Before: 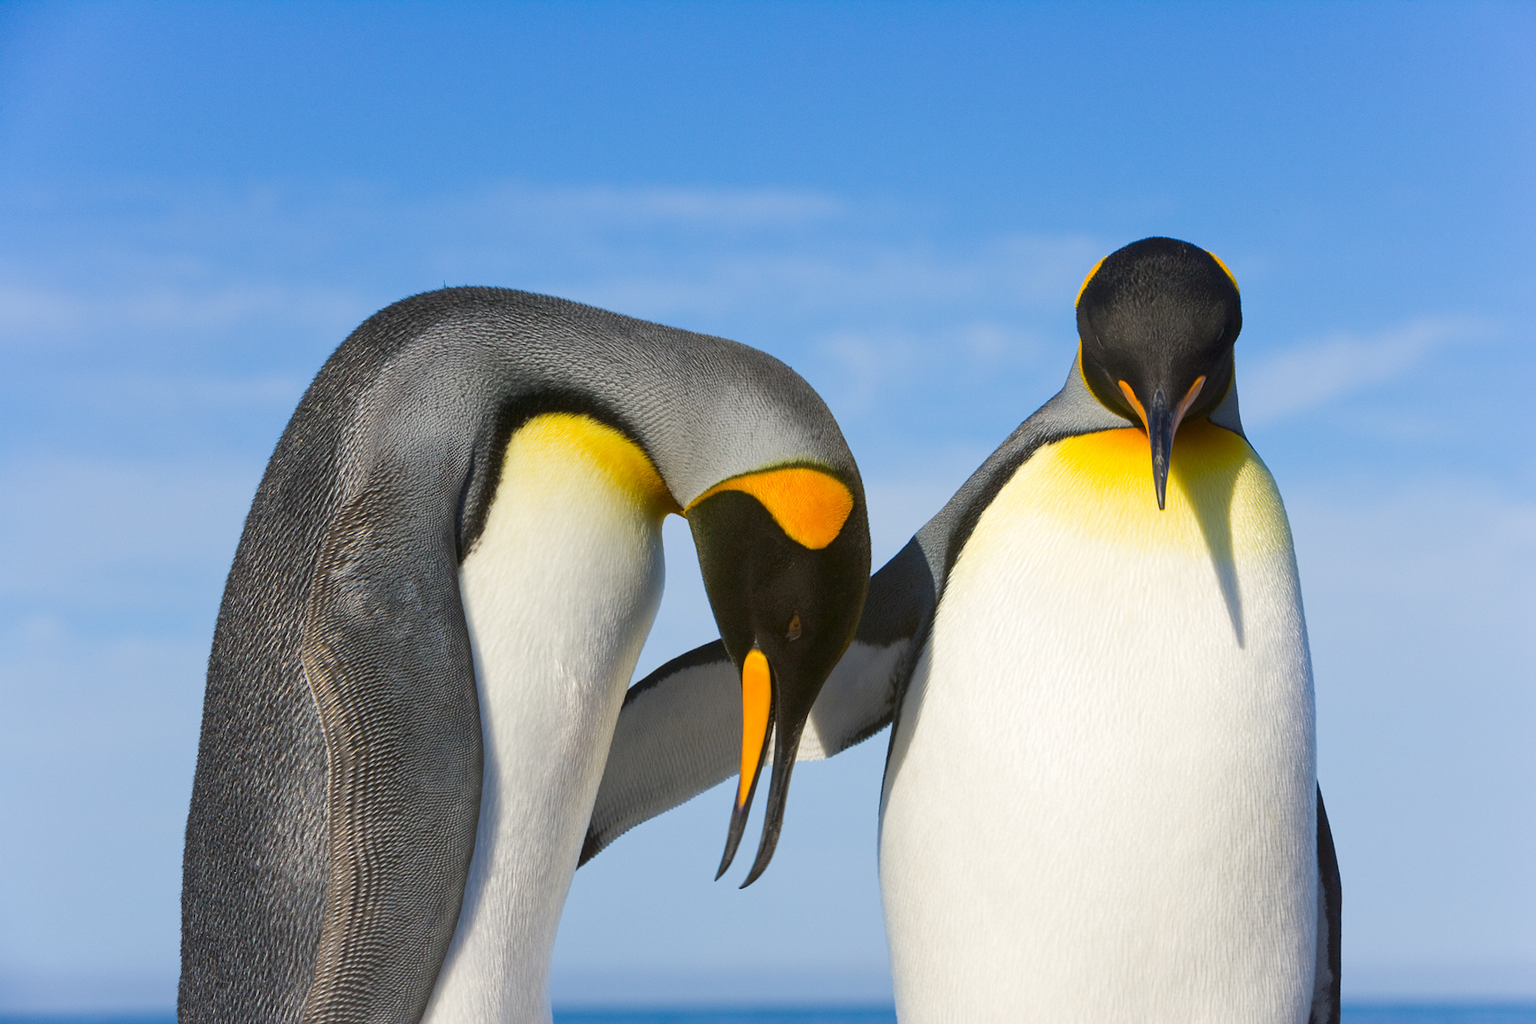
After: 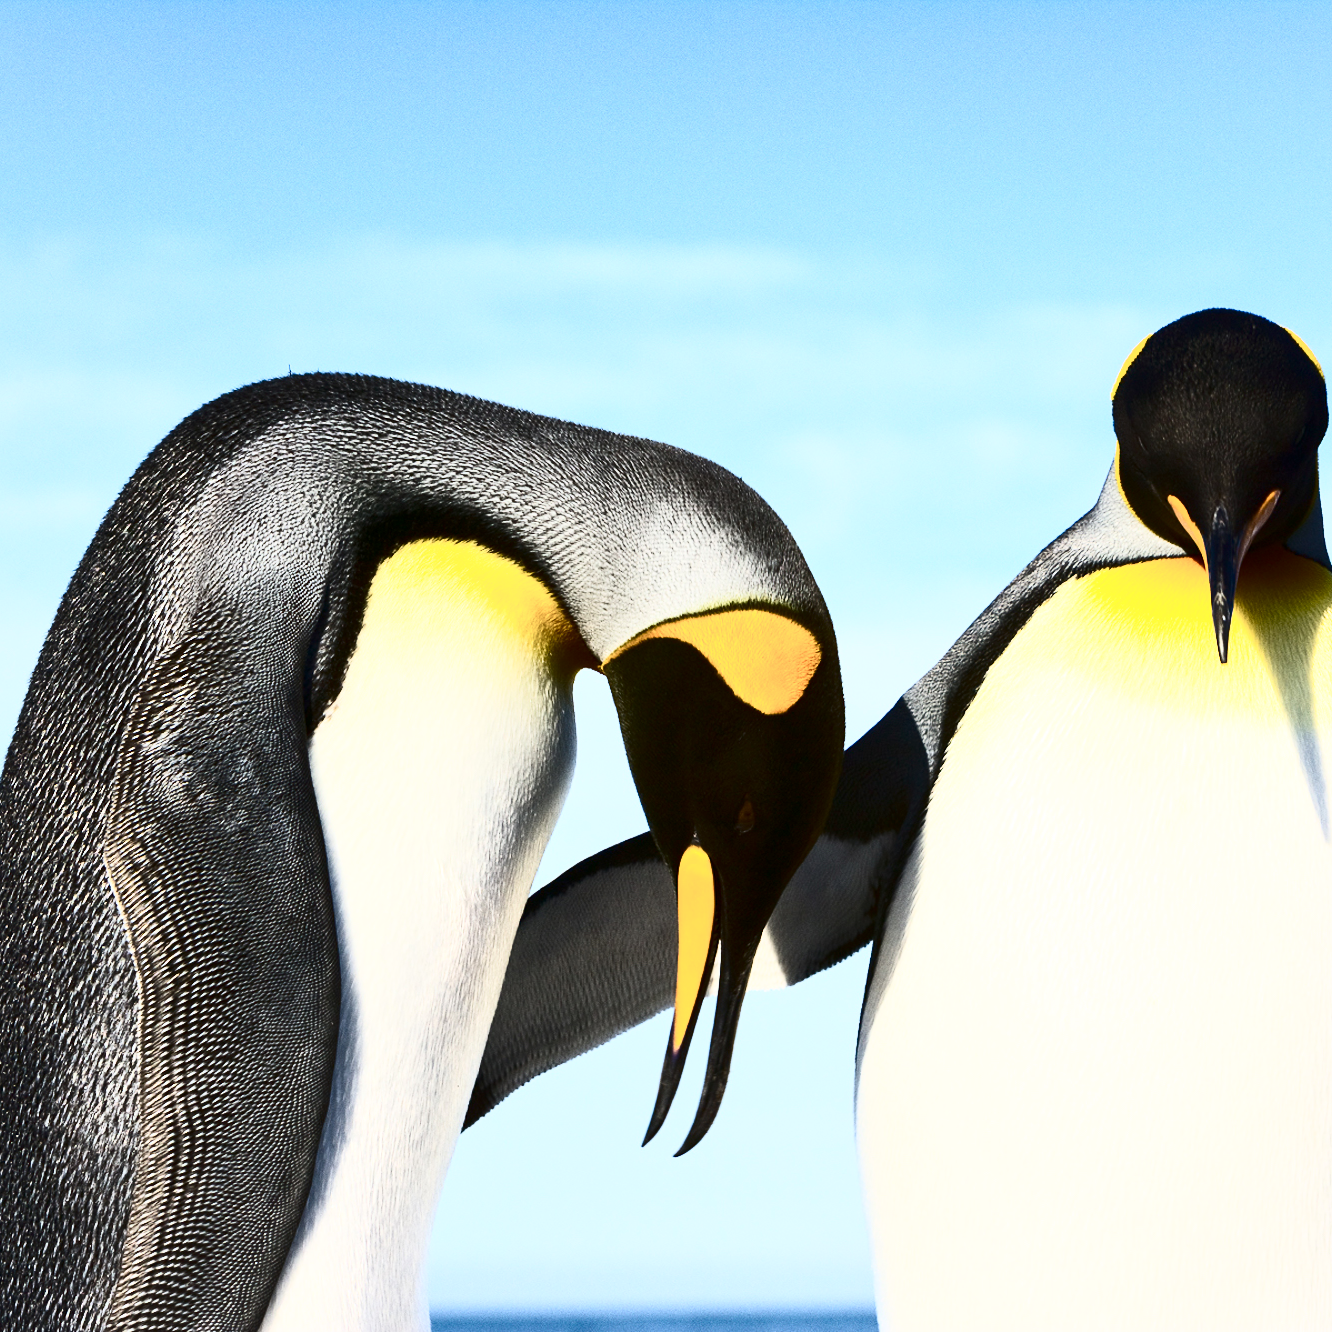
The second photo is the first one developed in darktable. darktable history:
local contrast: mode bilateral grid, contrast 19, coarseness 49, detail 119%, midtone range 0.2
contrast brightness saturation: contrast 0.94, brightness 0.204
crop and rotate: left 14.47%, right 18.887%
contrast equalizer: octaves 7, y [[0.518, 0.517, 0.501, 0.5, 0.5, 0.5], [0.5 ×6], [0.5 ×6], [0 ×6], [0 ×6]], mix -0.291
